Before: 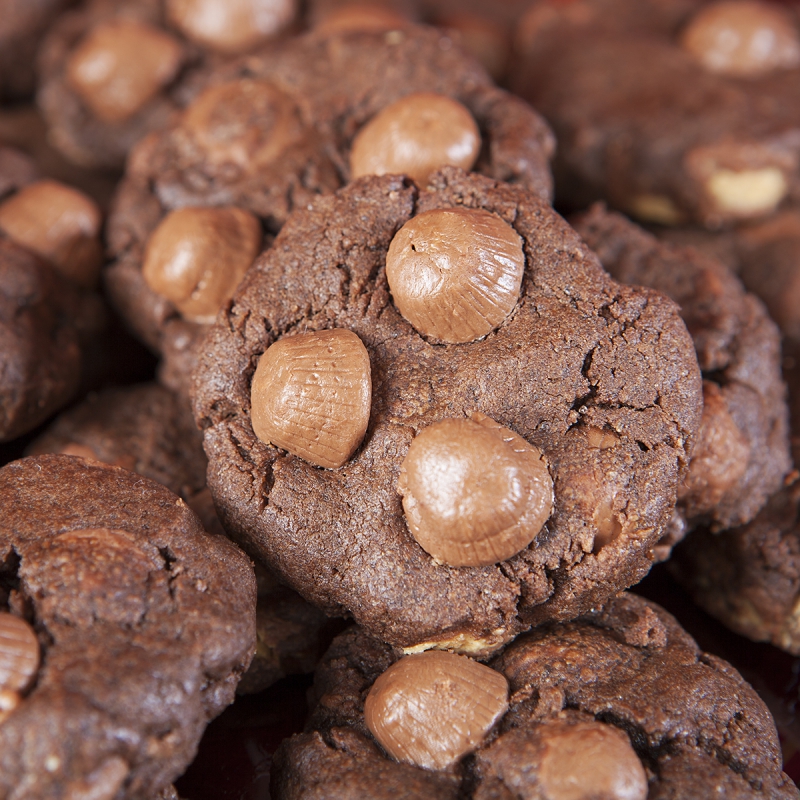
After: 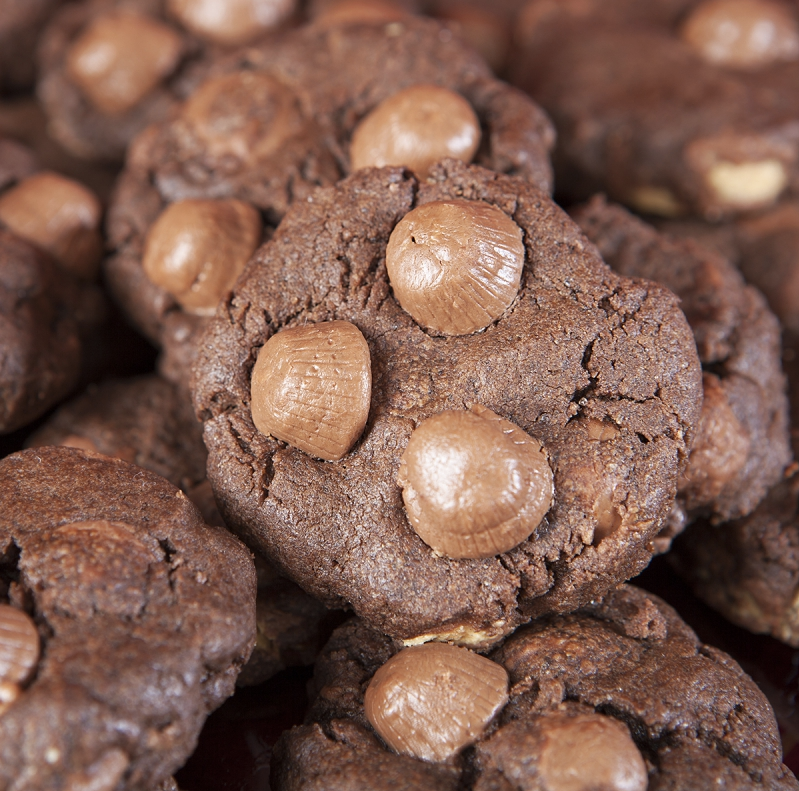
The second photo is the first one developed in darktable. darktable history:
contrast brightness saturation: saturation -0.1
crop: top 1.049%, right 0.001%
shadows and highlights: shadows 0, highlights 40
